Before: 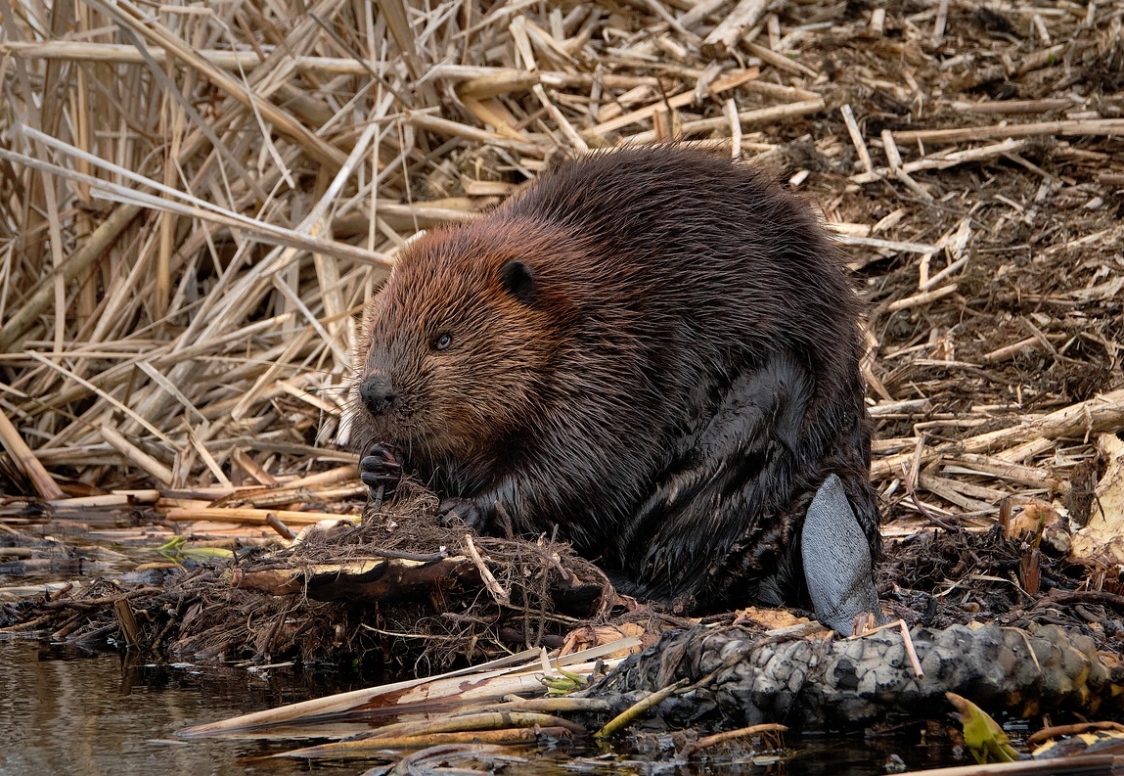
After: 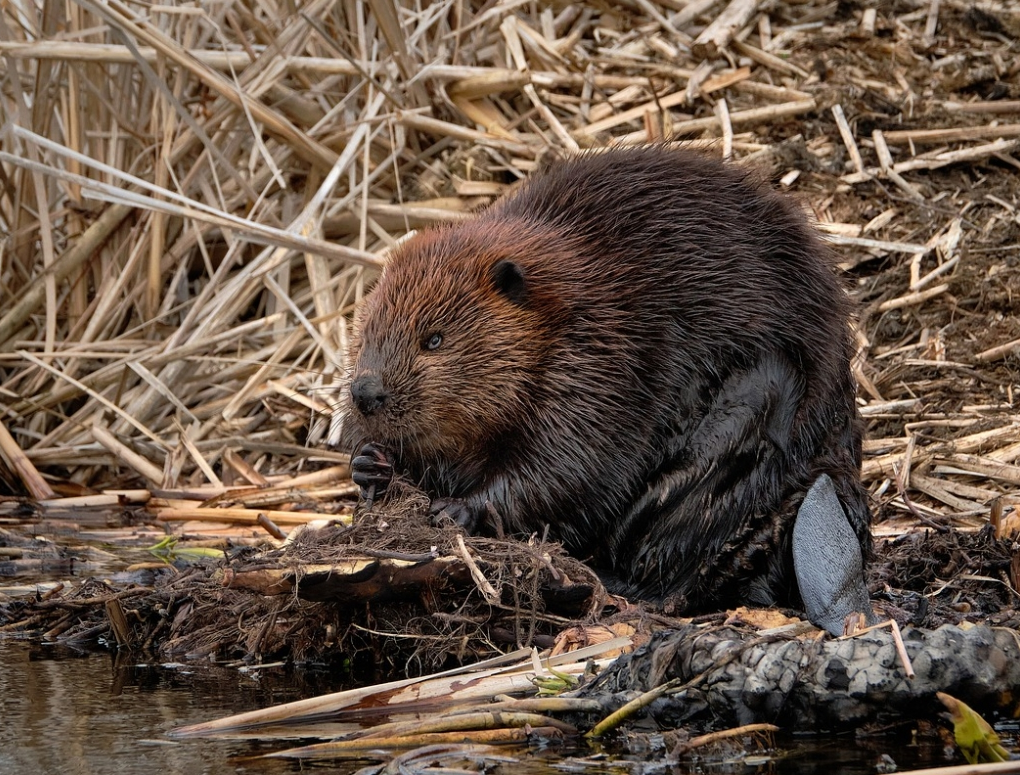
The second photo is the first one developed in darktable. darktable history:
crop and rotate: left 0.884%, right 8.32%
